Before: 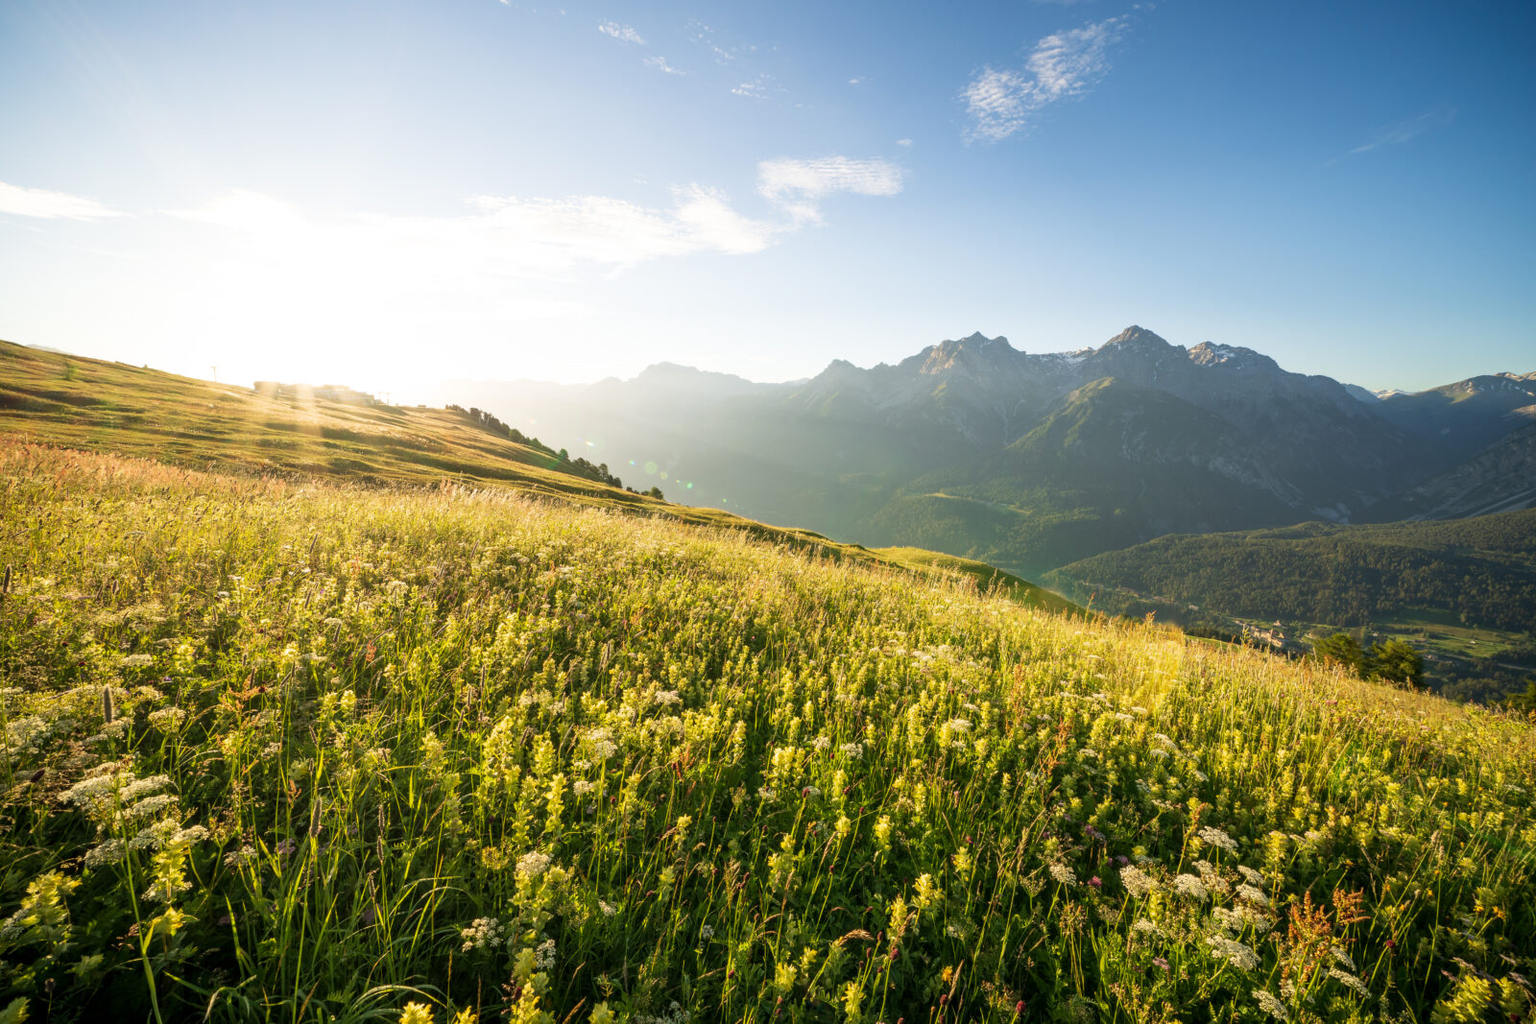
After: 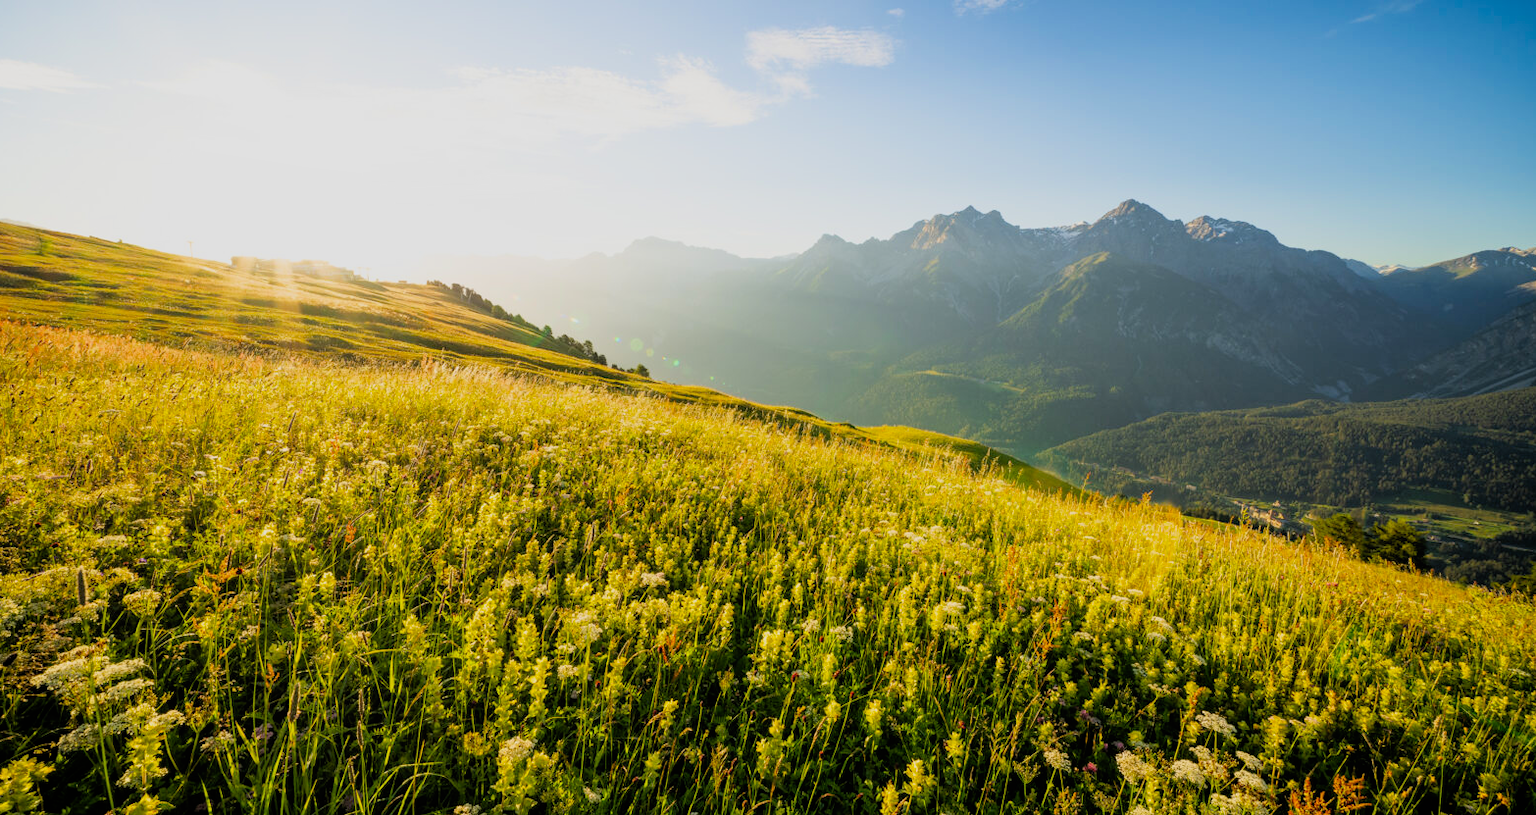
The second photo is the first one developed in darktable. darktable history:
local contrast: mode bilateral grid, contrast 100, coarseness 100, detail 94%, midtone range 0.2
filmic rgb: black relative exposure -7.75 EV, white relative exposure 4.4 EV, threshold 3 EV, target black luminance 0%, hardness 3.76, latitude 50.51%, contrast 1.074, highlights saturation mix 10%, shadows ↔ highlights balance -0.22%, color science v4 (2020), enable highlight reconstruction true
crop and rotate: left 1.814%, top 12.818%, right 0.25%, bottom 9.225%
exposure: compensate highlight preservation false
